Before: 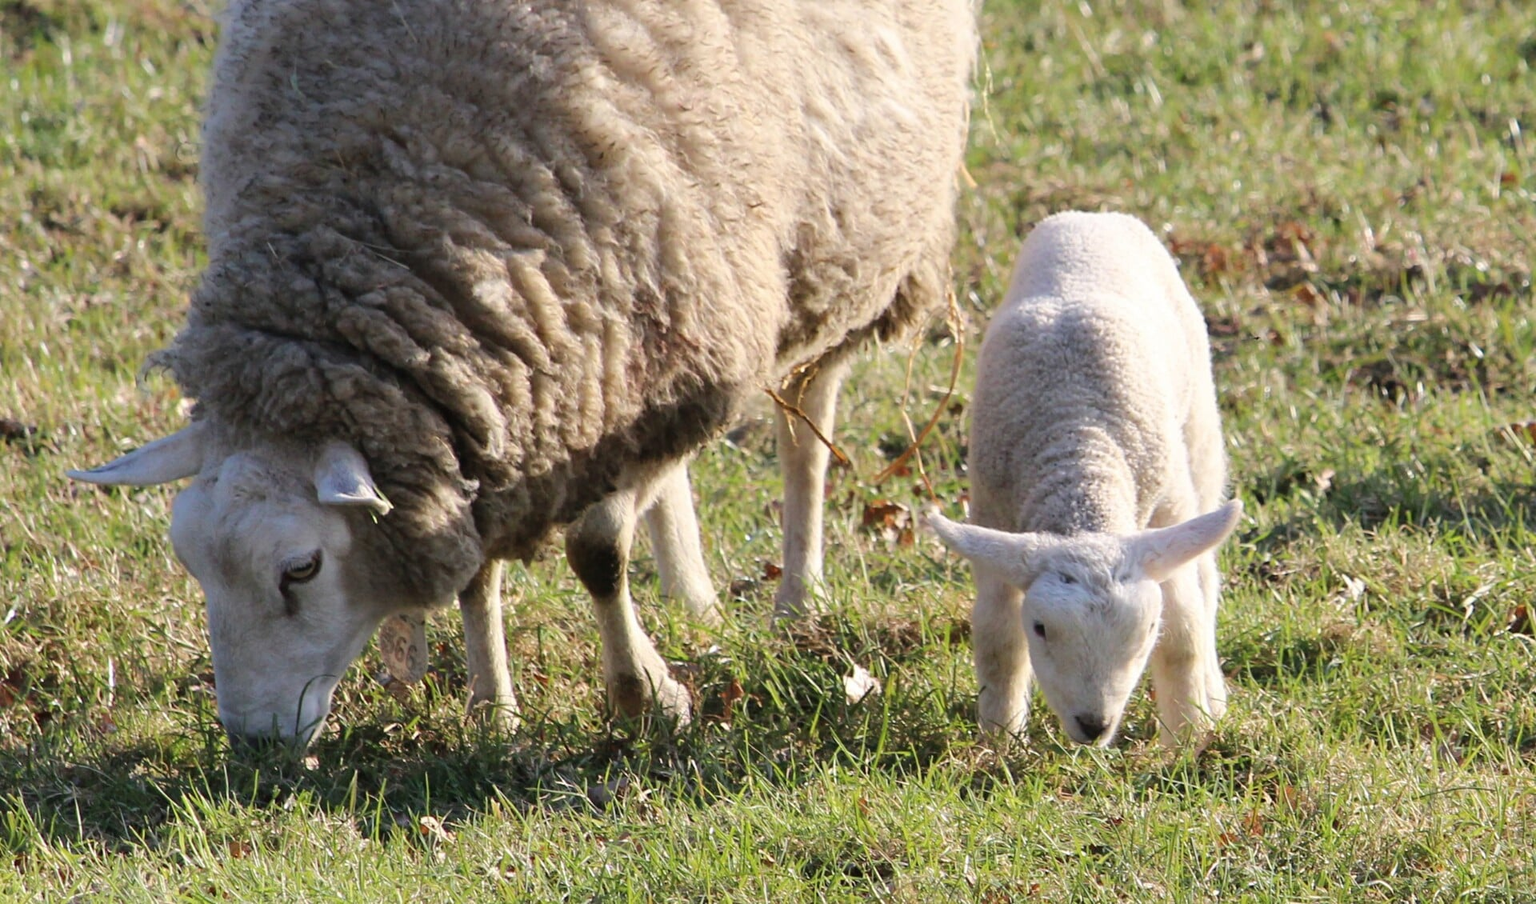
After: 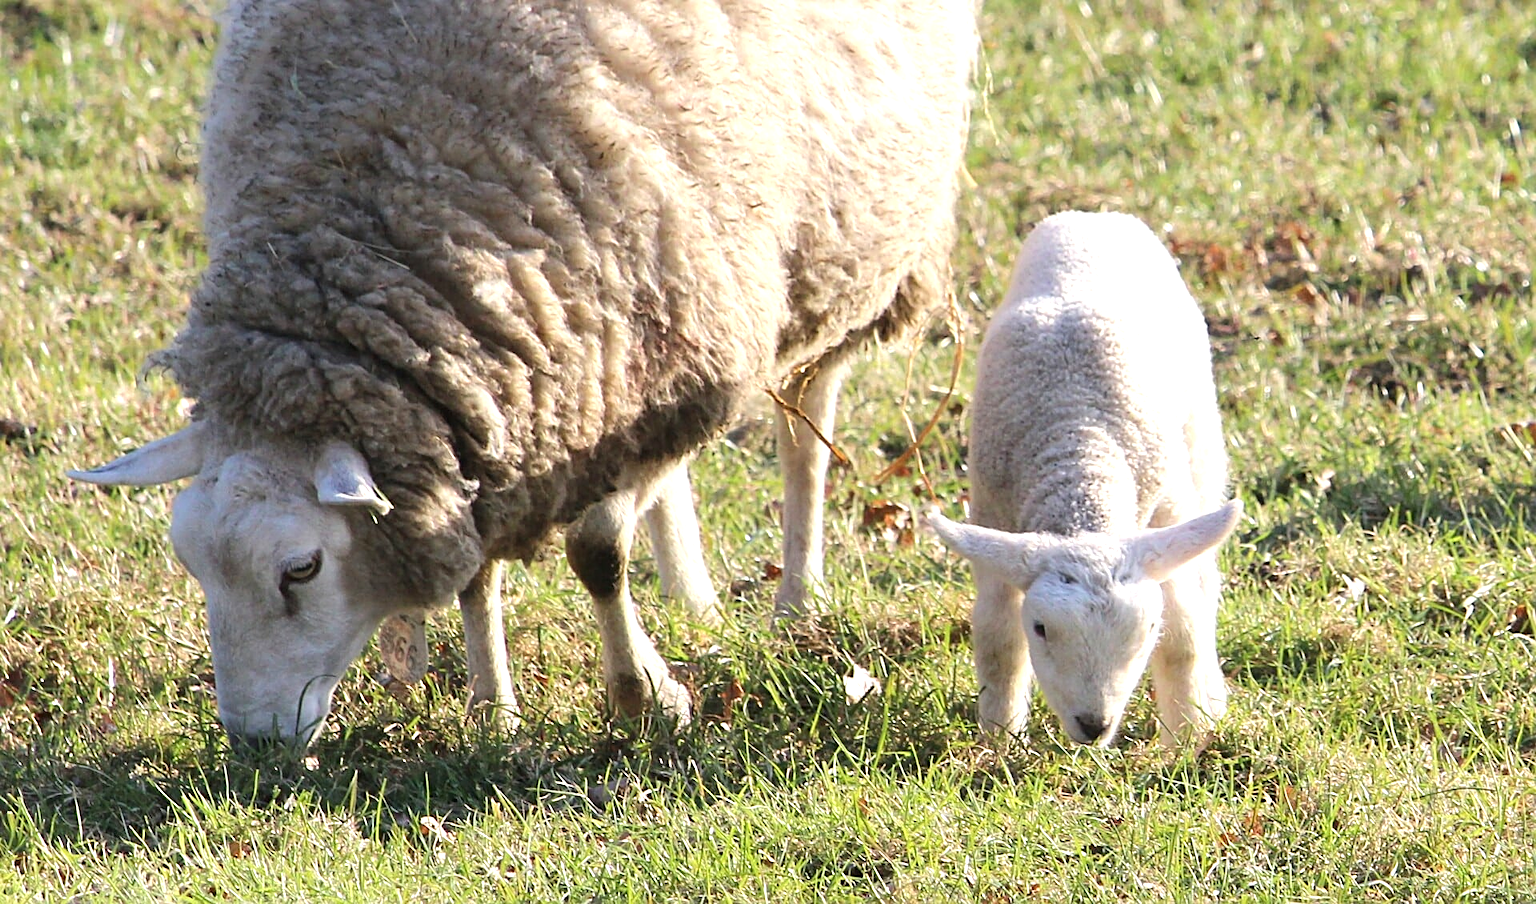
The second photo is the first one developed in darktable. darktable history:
exposure: exposure 0.61 EV, compensate highlight preservation false
sharpen: on, module defaults
